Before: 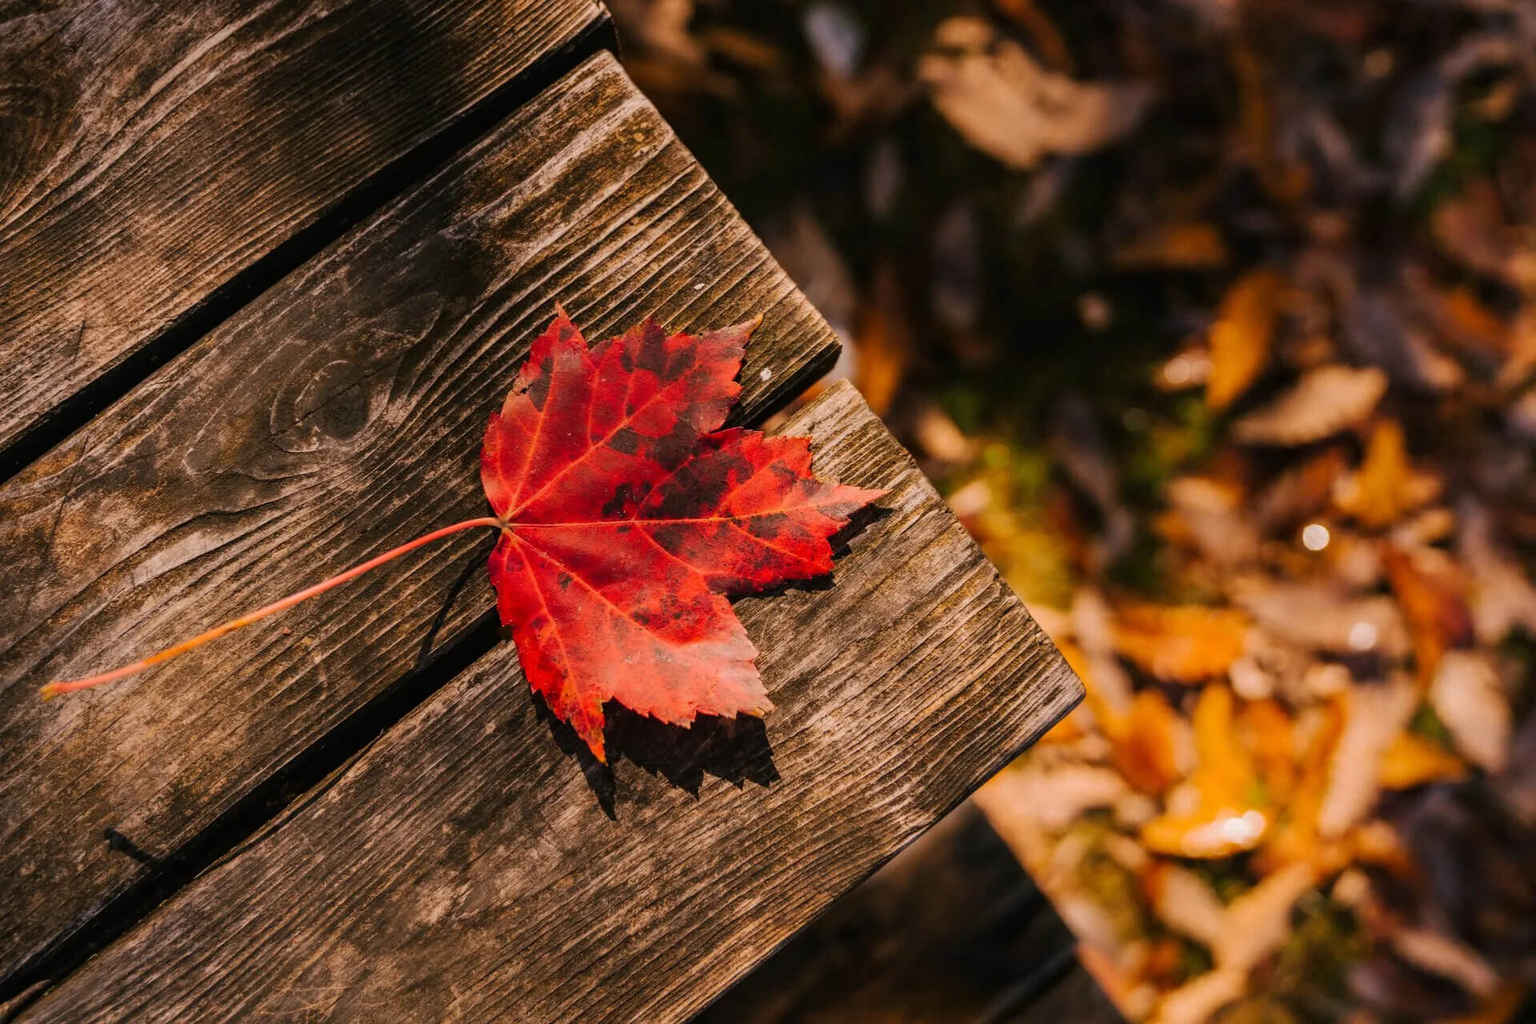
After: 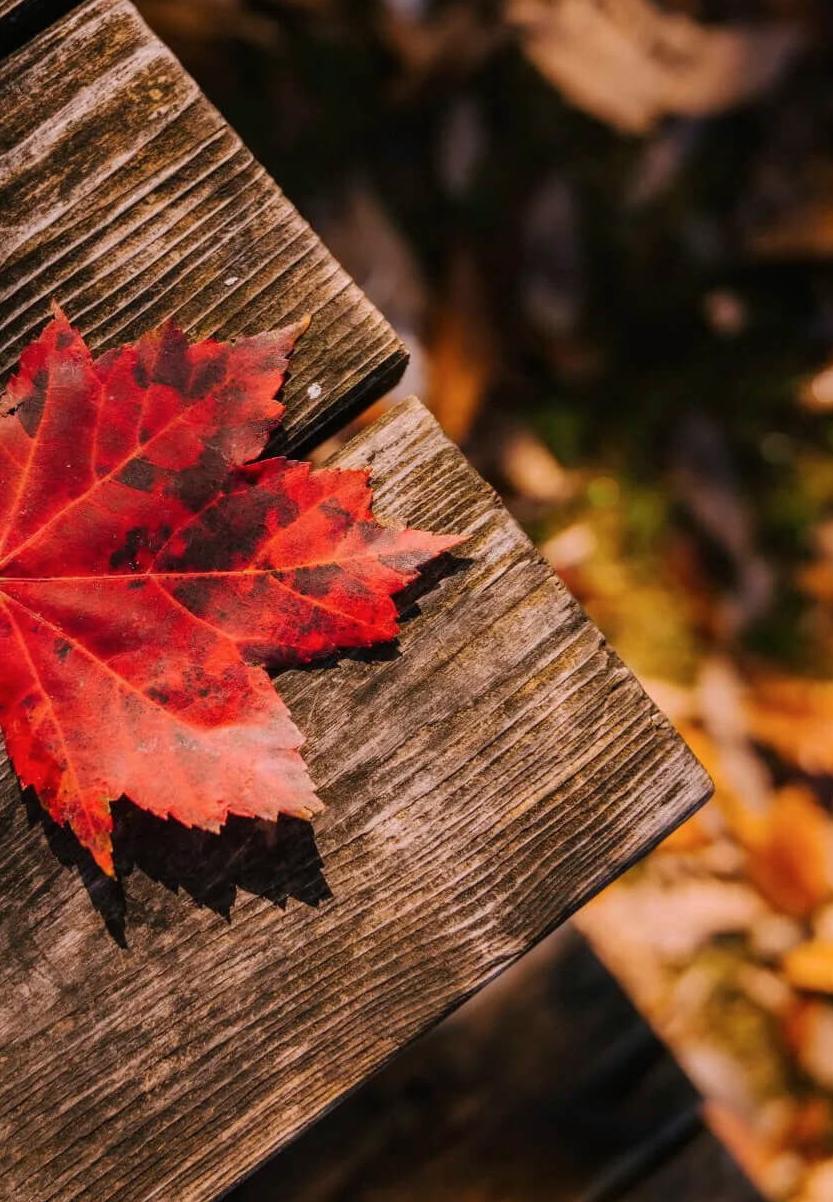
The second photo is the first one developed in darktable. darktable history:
color calibration: illuminant as shot in camera, x 0.358, y 0.373, temperature 4628.91 K
crop: left 33.511%, top 6.07%, right 23.093%
